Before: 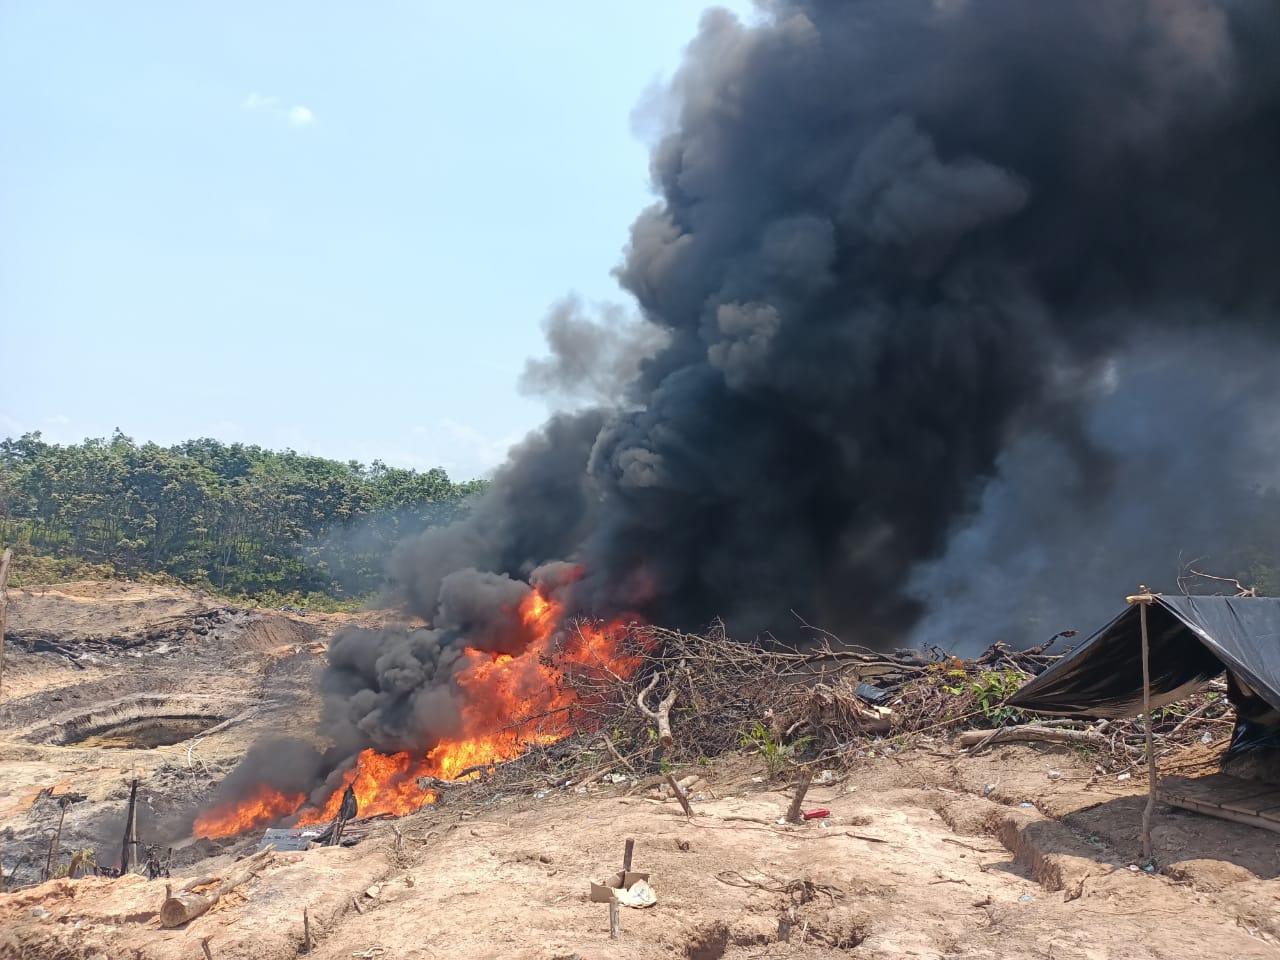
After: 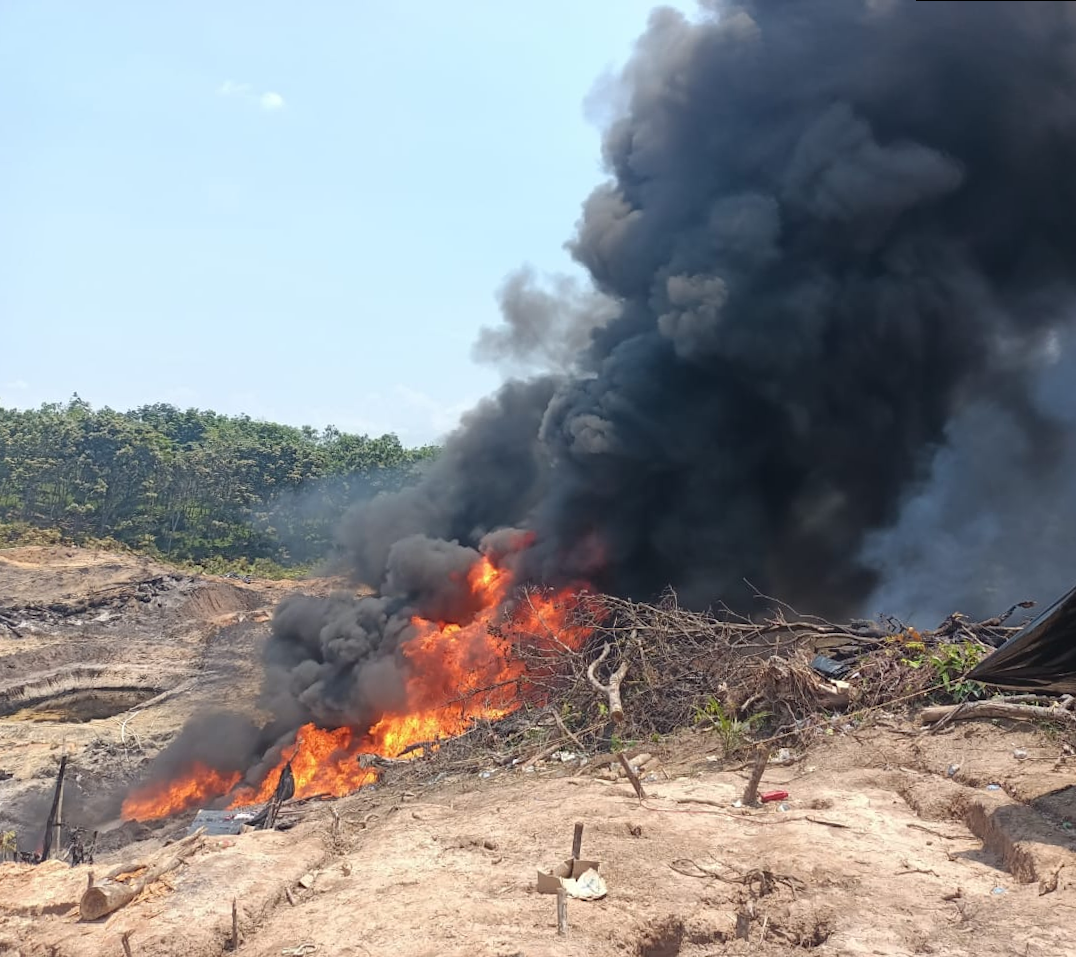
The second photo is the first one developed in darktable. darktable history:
rotate and perspective: rotation 0.215°, lens shift (vertical) -0.139, crop left 0.069, crop right 0.939, crop top 0.002, crop bottom 0.996
crop: right 9.509%, bottom 0.031%
